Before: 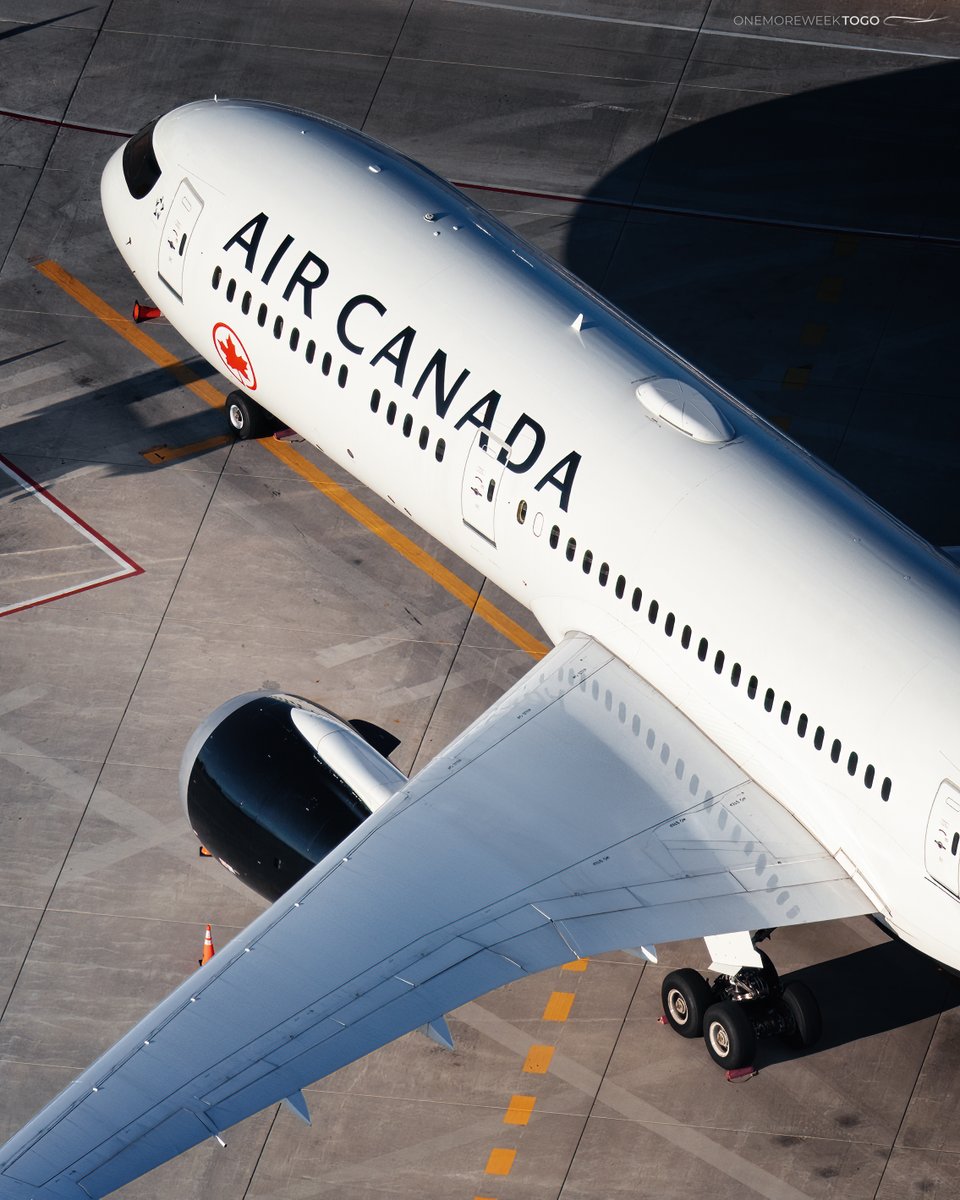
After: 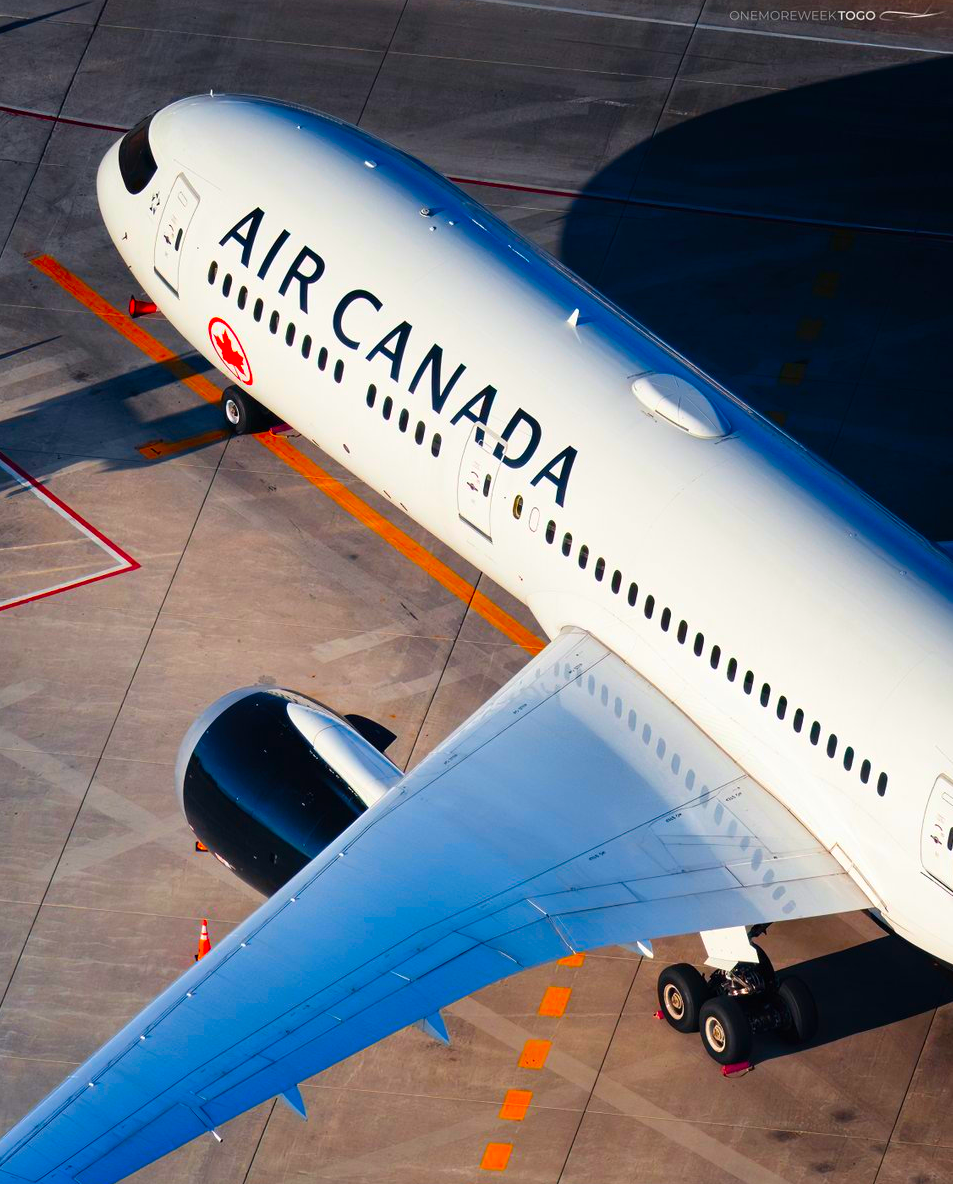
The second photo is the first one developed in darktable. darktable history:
crop: left 0.451%, top 0.48%, right 0.244%, bottom 0.82%
contrast brightness saturation: contrast 0.039, saturation 0.067
color correction: highlights b* 0.066, saturation 2.19
